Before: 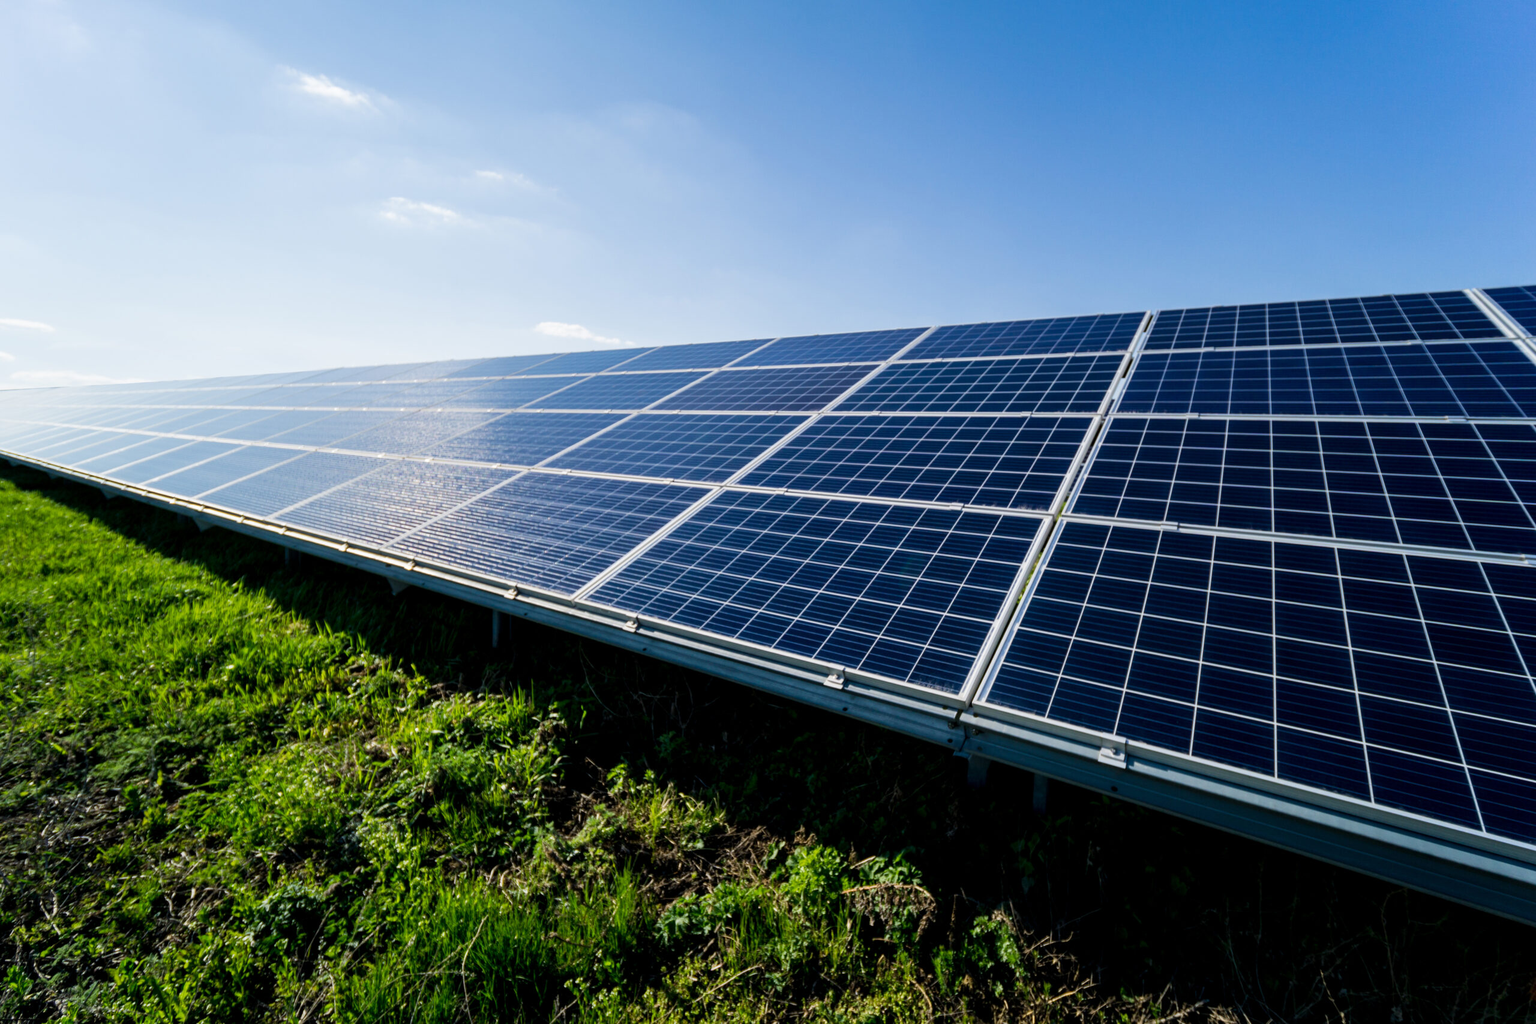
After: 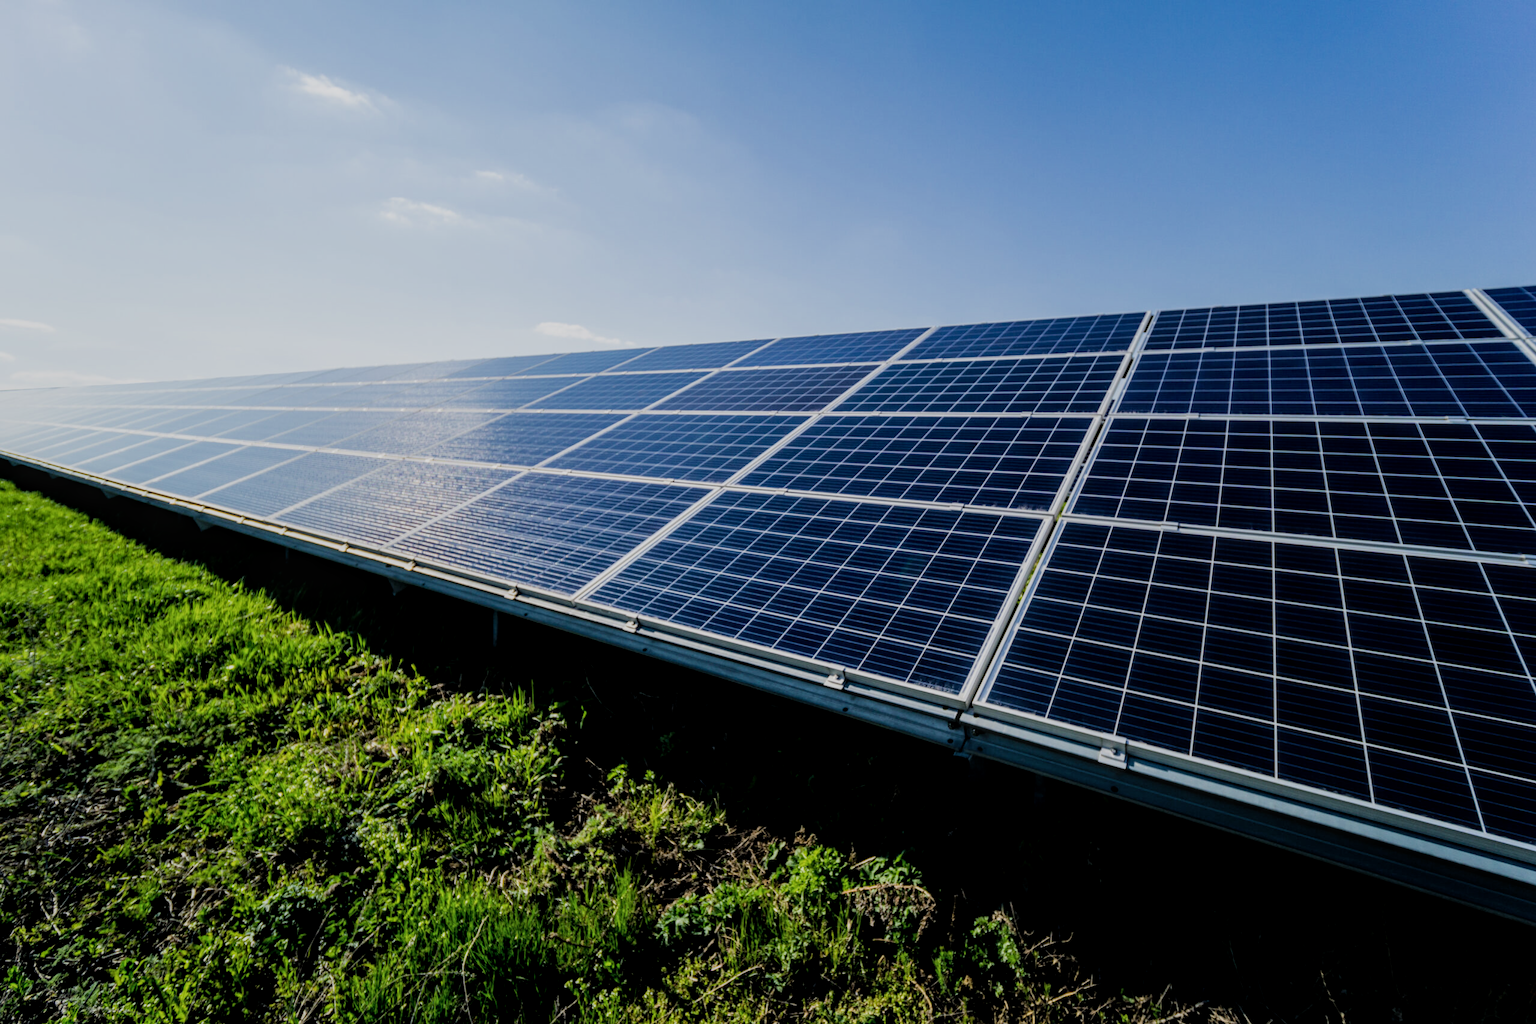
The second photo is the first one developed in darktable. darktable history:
local contrast: on, module defaults
exposure: compensate highlight preservation false
filmic rgb: black relative exposure -6.68 EV, white relative exposure 4.56 EV, hardness 3.25
